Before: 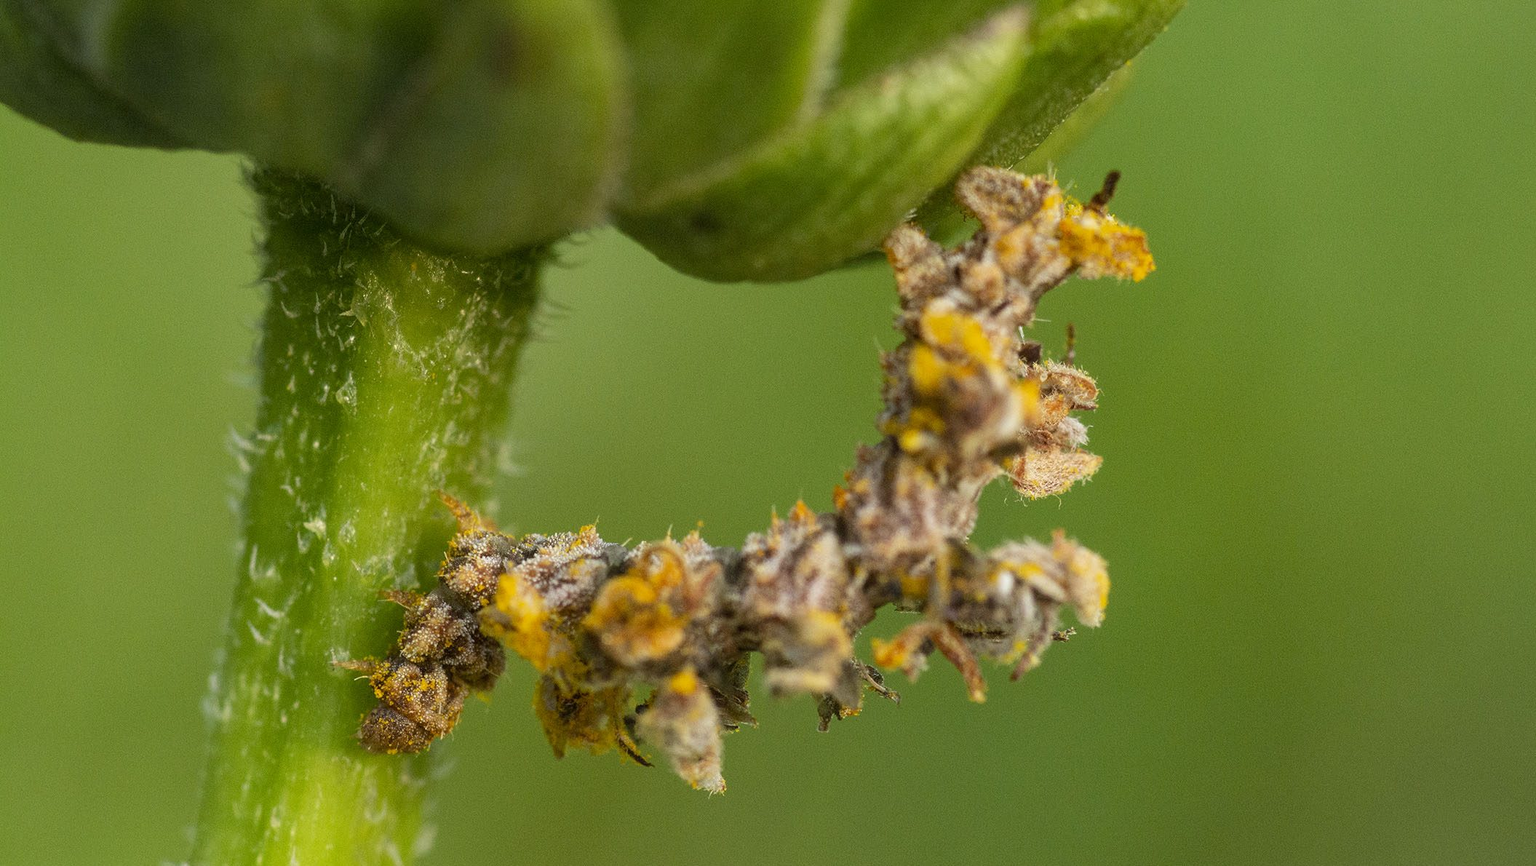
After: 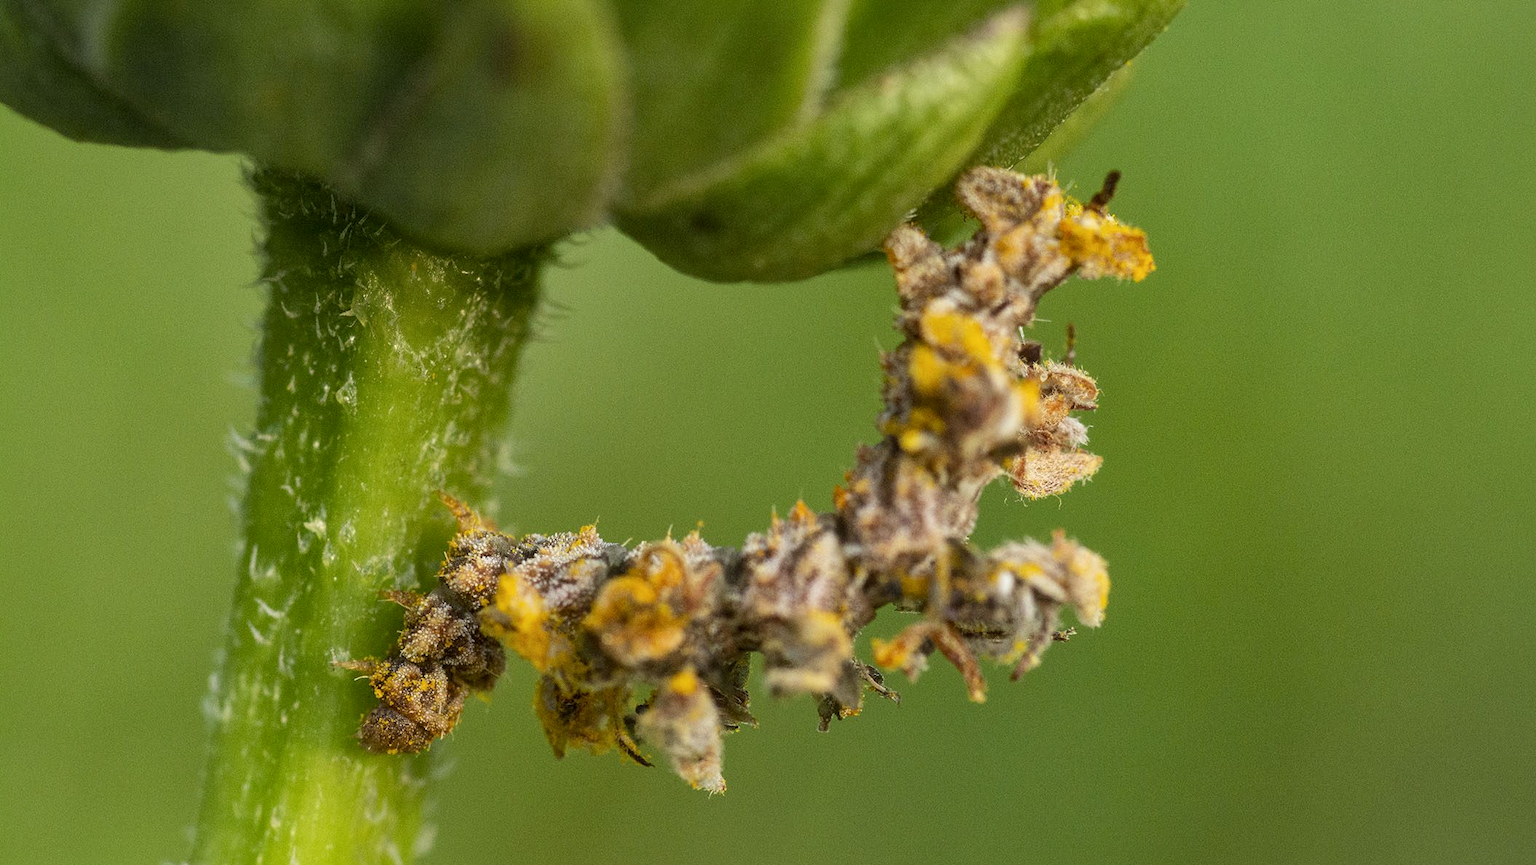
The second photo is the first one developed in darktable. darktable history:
local contrast: mode bilateral grid, contrast 20, coarseness 51, detail 120%, midtone range 0.2
